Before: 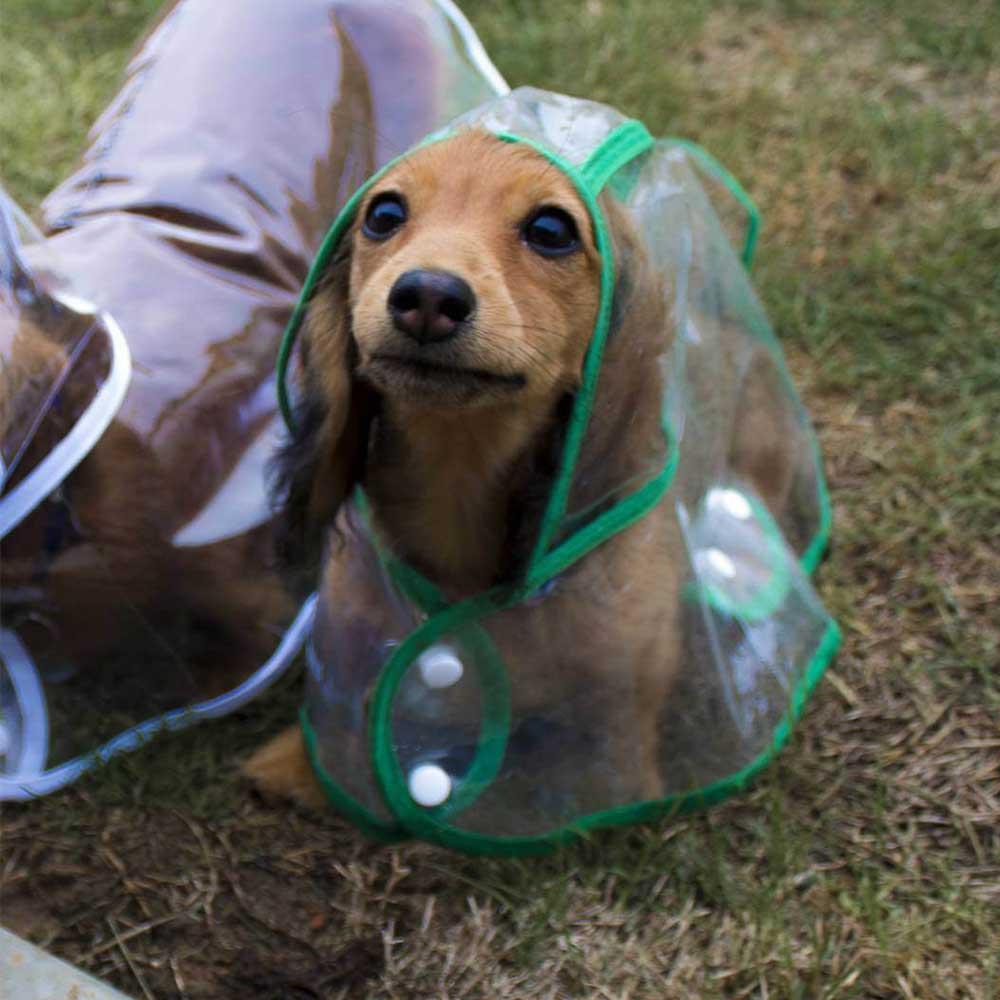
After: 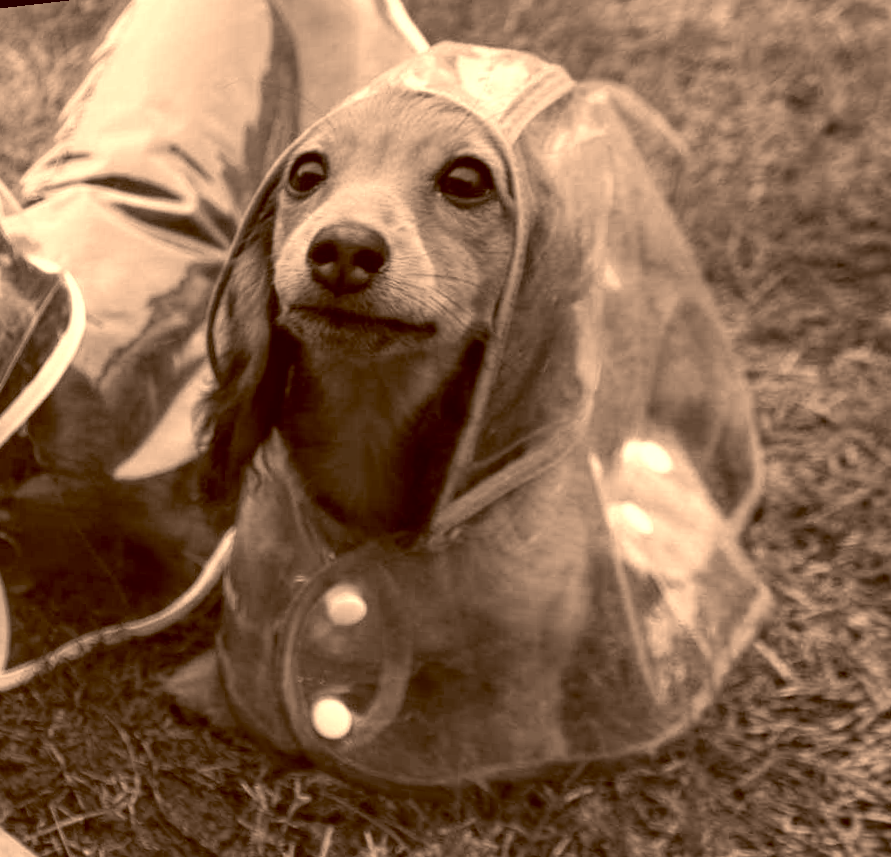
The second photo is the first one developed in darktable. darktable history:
local contrast: on, module defaults
crop and rotate: left 1.088%, right 8.807%
color correction: highlights a* 17.94, highlights b* 35.39, shadows a* 1.48, shadows b* 6.42, saturation 1.01
color balance: lift [1, 1.015, 1.004, 0.985], gamma [1, 0.958, 0.971, 1.042], gain [1, 0.956, 0.977, 1.044]
rotate and perspective: rotation 1.69°, lens shift (vertical) -0.023, lens shift (horizontal) -0.291, crop left 0.025, crop right 0.988, crop top 0.092, crop bottom 0.842
color calibration: output gray [0.267, 0.423, 0.261, 0], illuminant same as pipeline (D50), adaptation none (bypass)
exposure: black level correction 0, exposure 0.6 EV, compensate exposure bias true, compensate highlight preservation false
